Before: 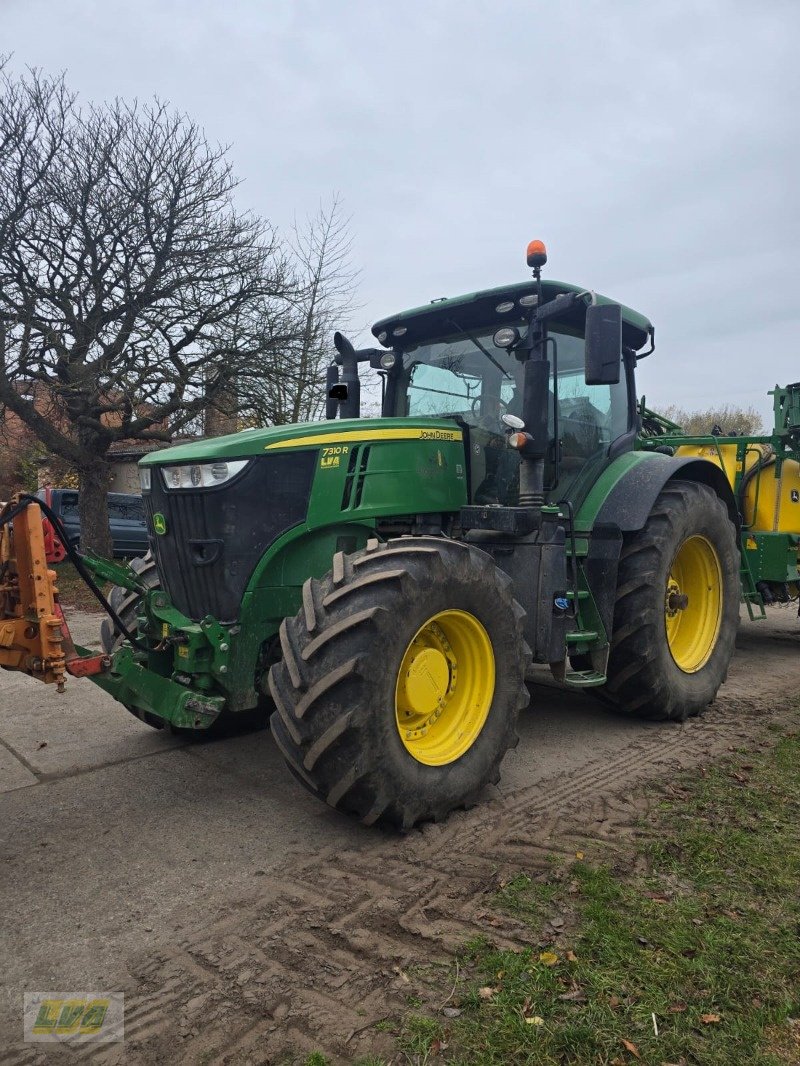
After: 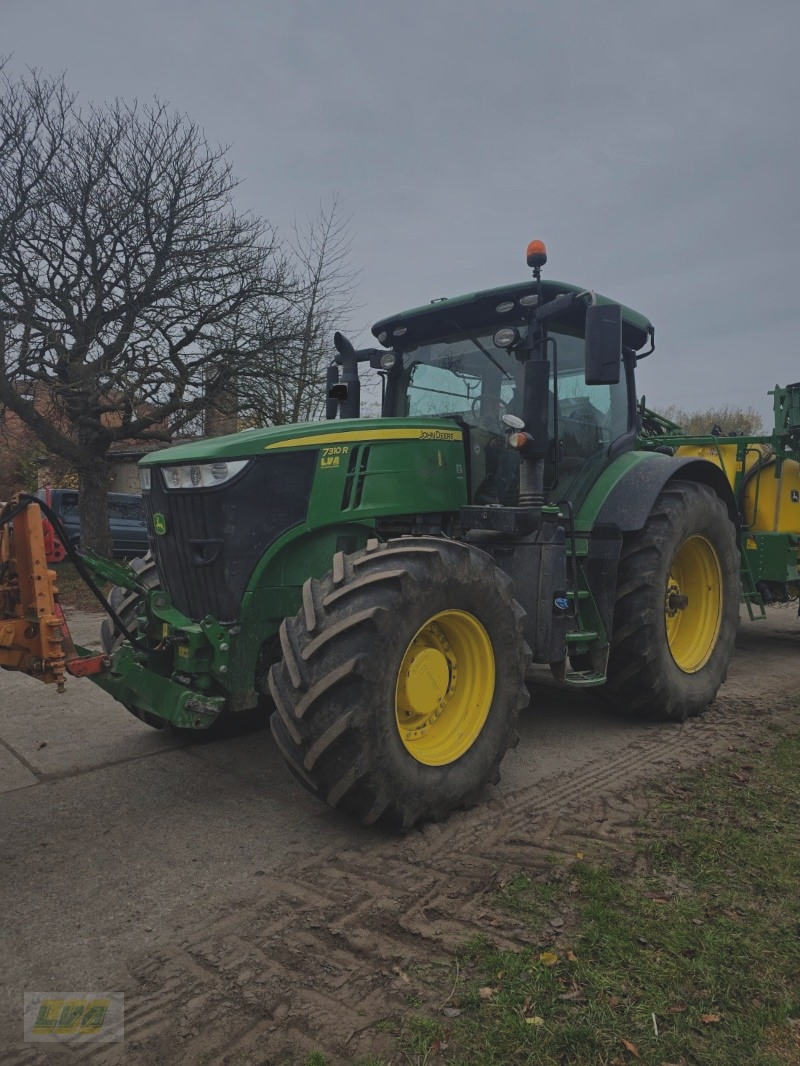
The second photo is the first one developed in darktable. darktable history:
exposure: black level correction -0.018, exposure -1.028 EV, compensate highlight preservation false
shadows and highlights: shadows 38.45, highlights -73.92
